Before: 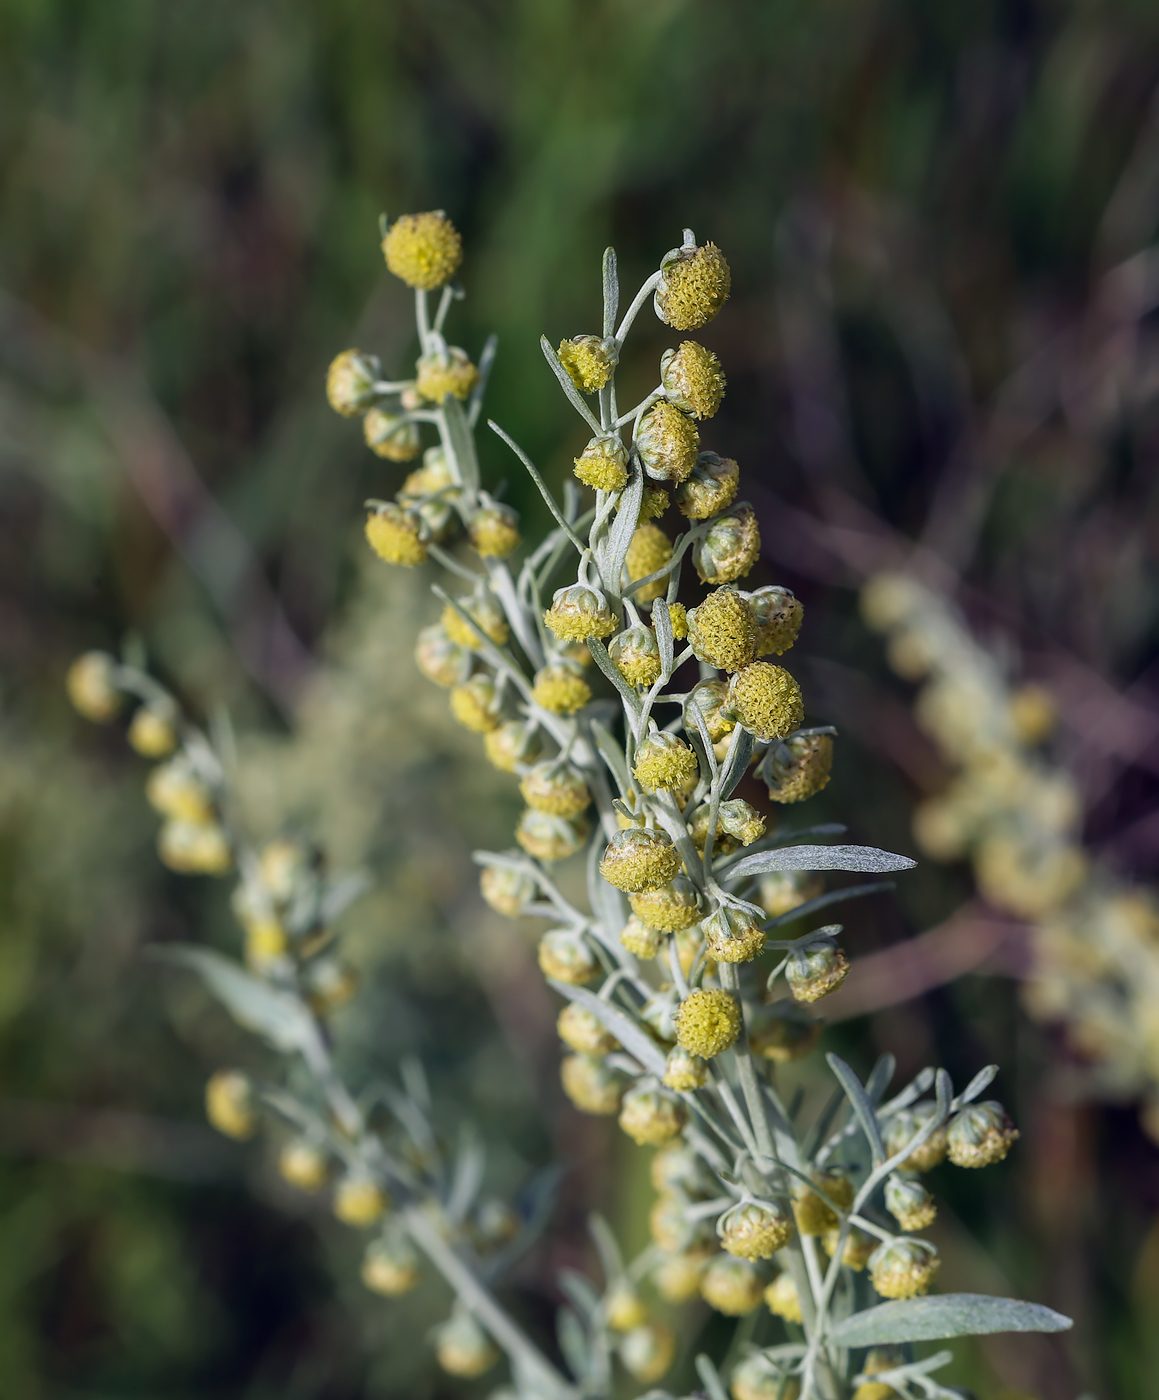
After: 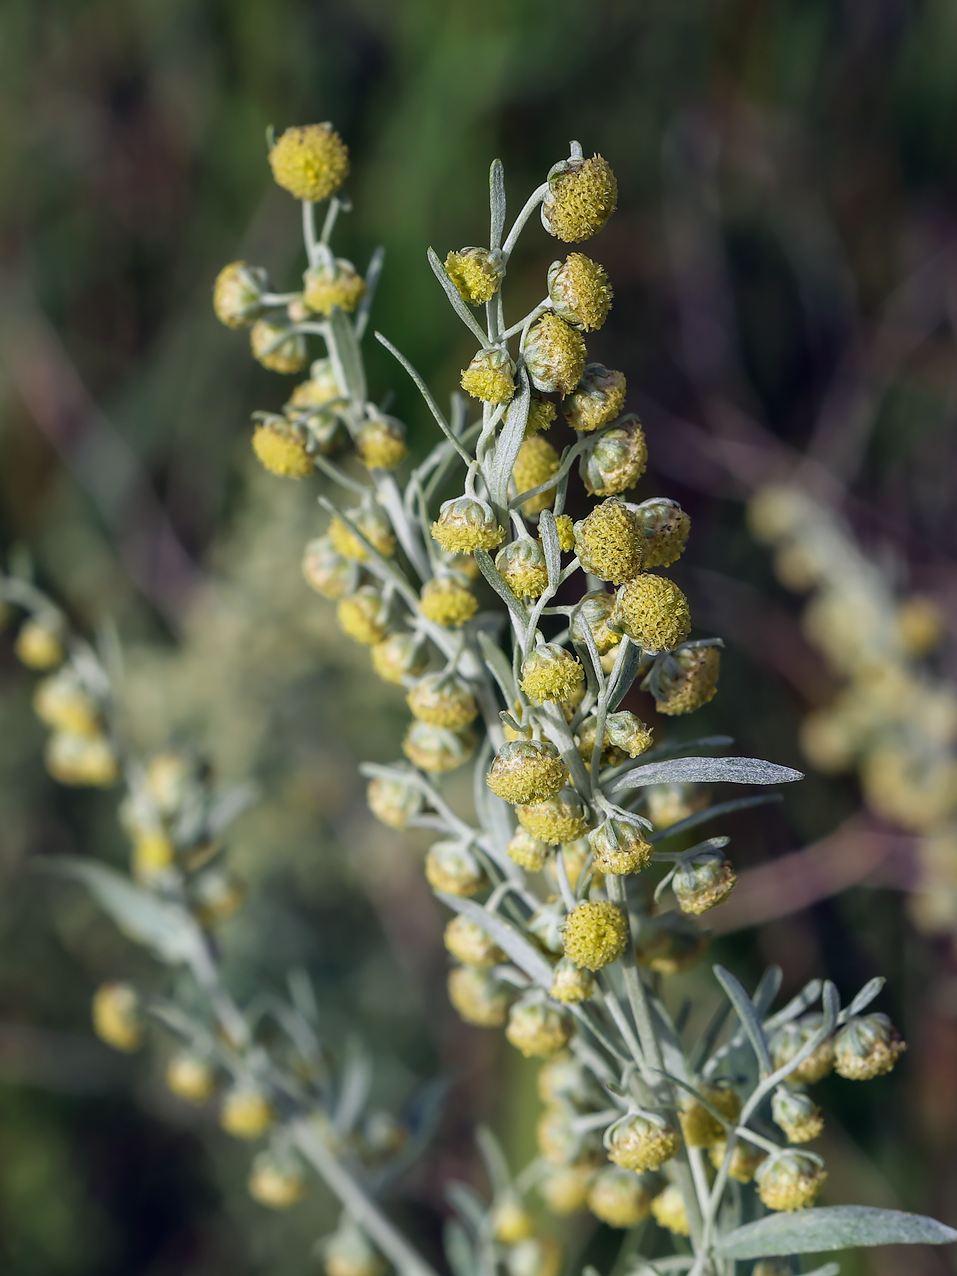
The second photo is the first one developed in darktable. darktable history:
crop: left 9.788%, top 6.329%, right 7.2%, bottom 2.436%
